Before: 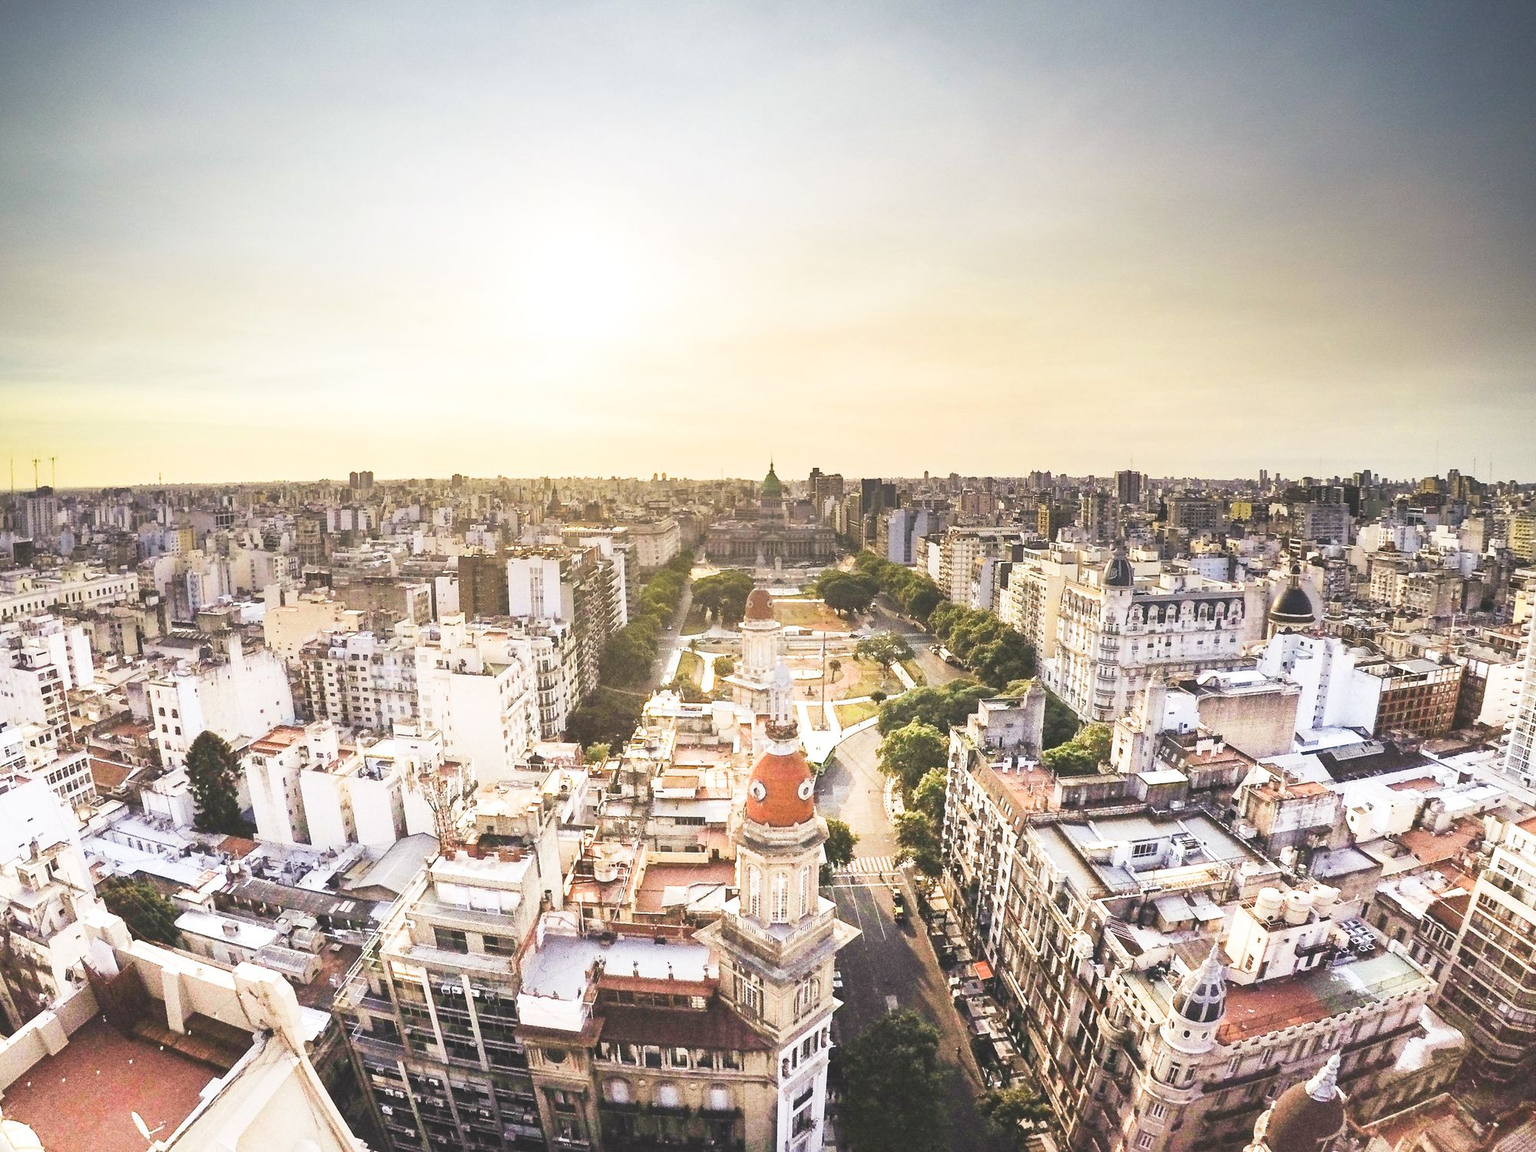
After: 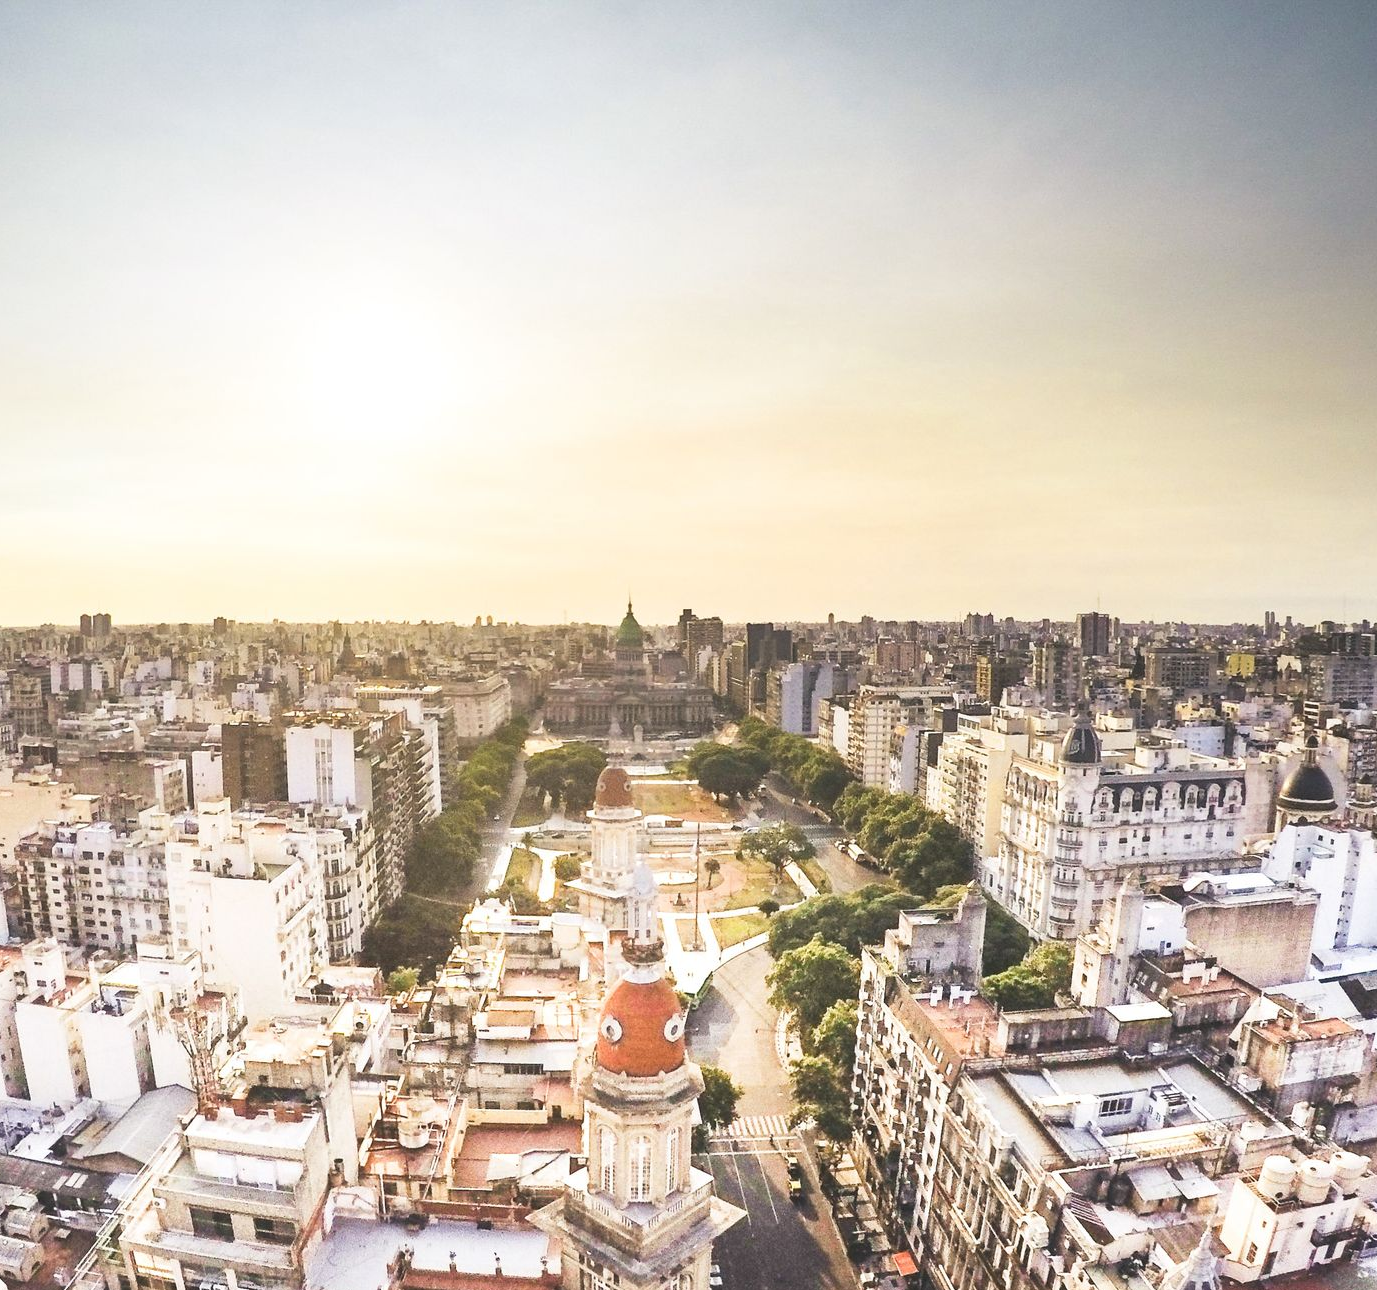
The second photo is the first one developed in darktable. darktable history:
crop: left 18.793%, right 12.317%, bottom 13.983%
